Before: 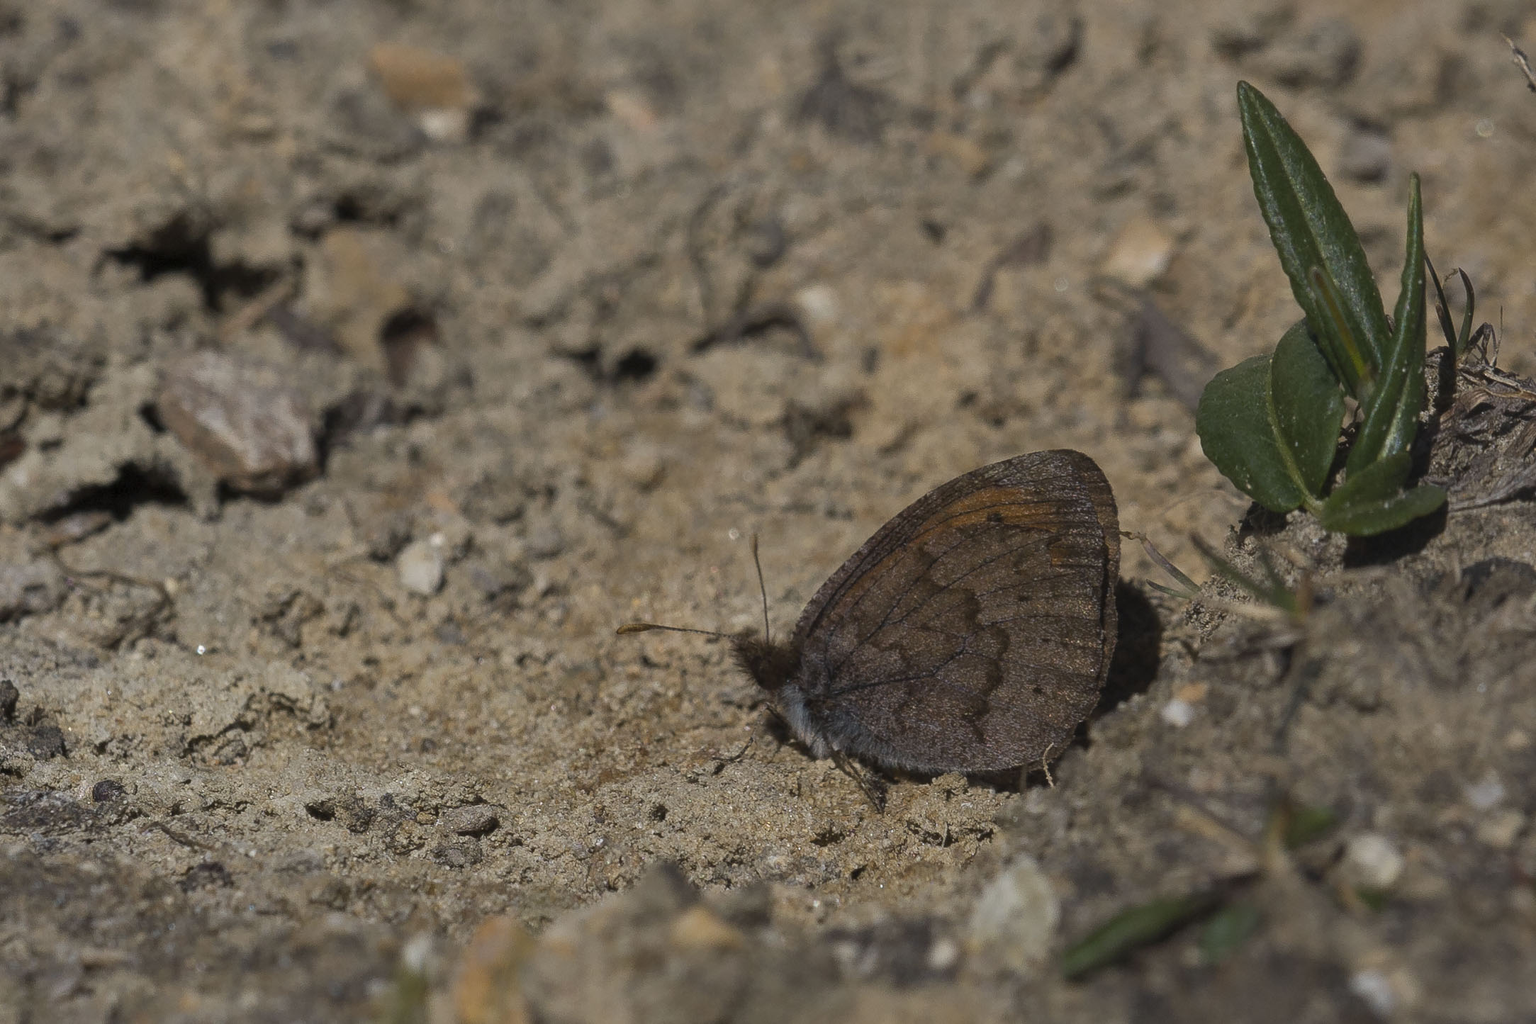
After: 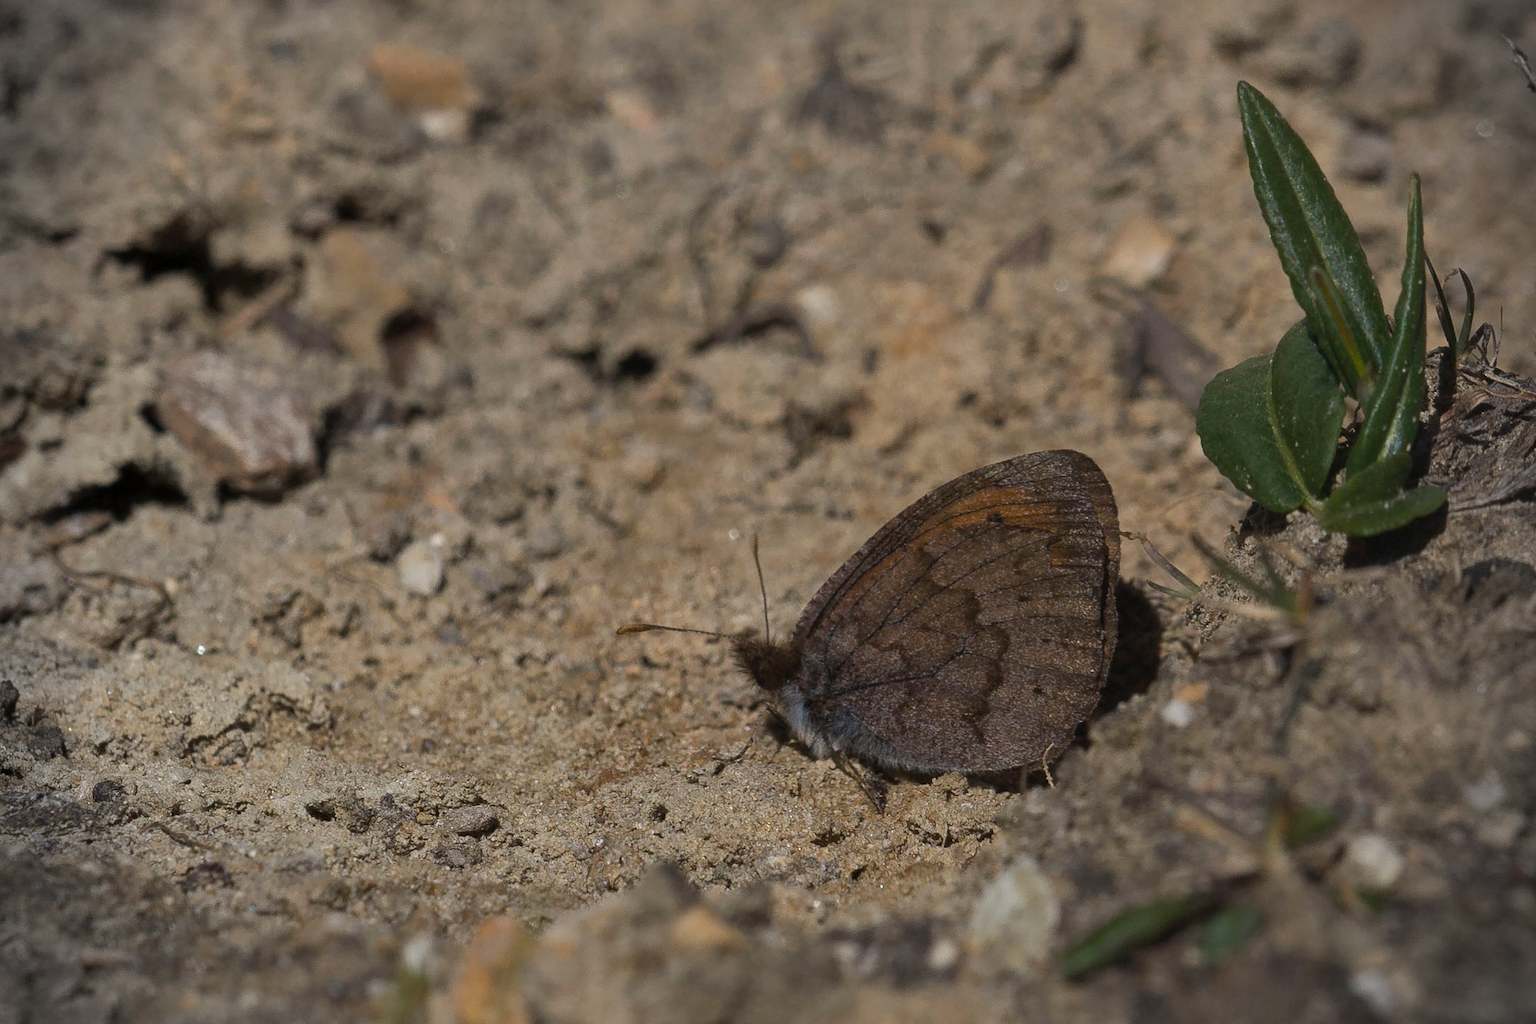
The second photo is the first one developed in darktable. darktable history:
vignetting: fall-off start 87.87%, fall-off radius 25.73%
